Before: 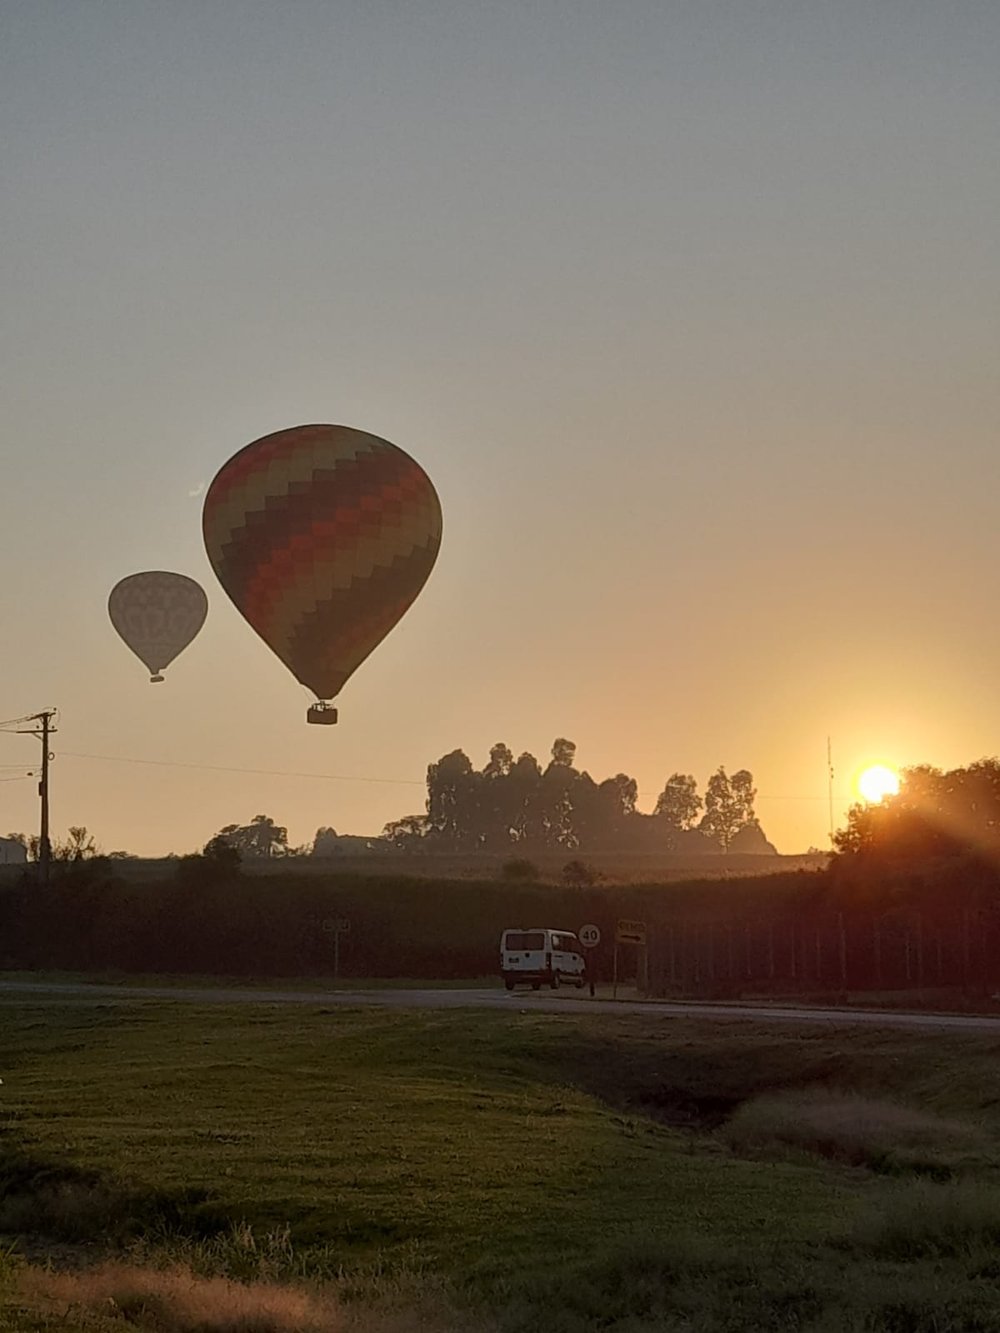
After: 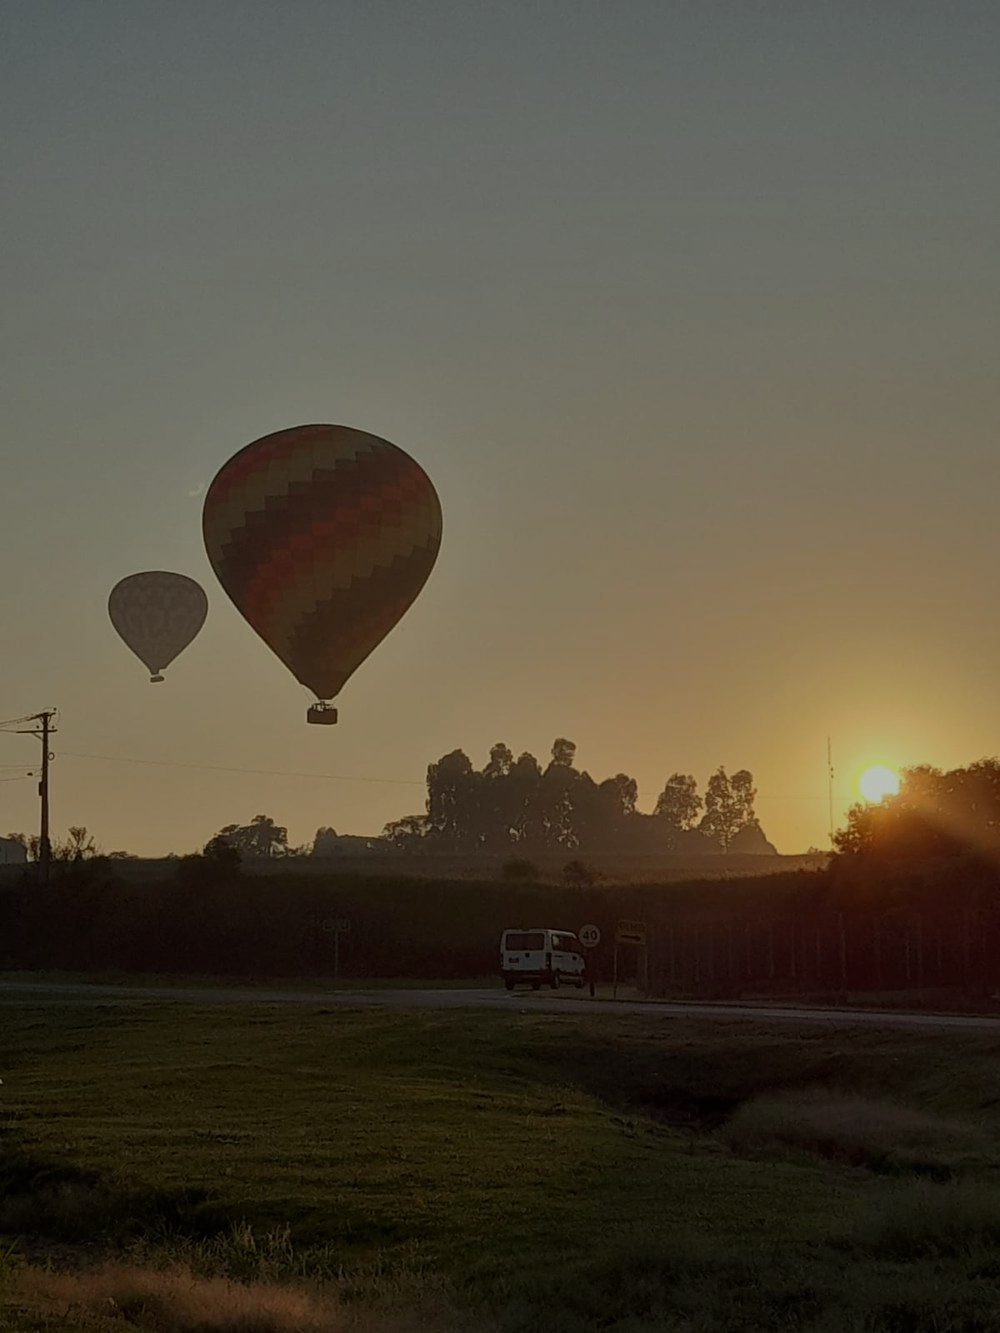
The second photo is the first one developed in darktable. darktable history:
color correction: highlights a* -4.59, highlights b* 5.04, saturation 0.941
exposure: exposure -0.951 EV, compensate highlight preservation false
